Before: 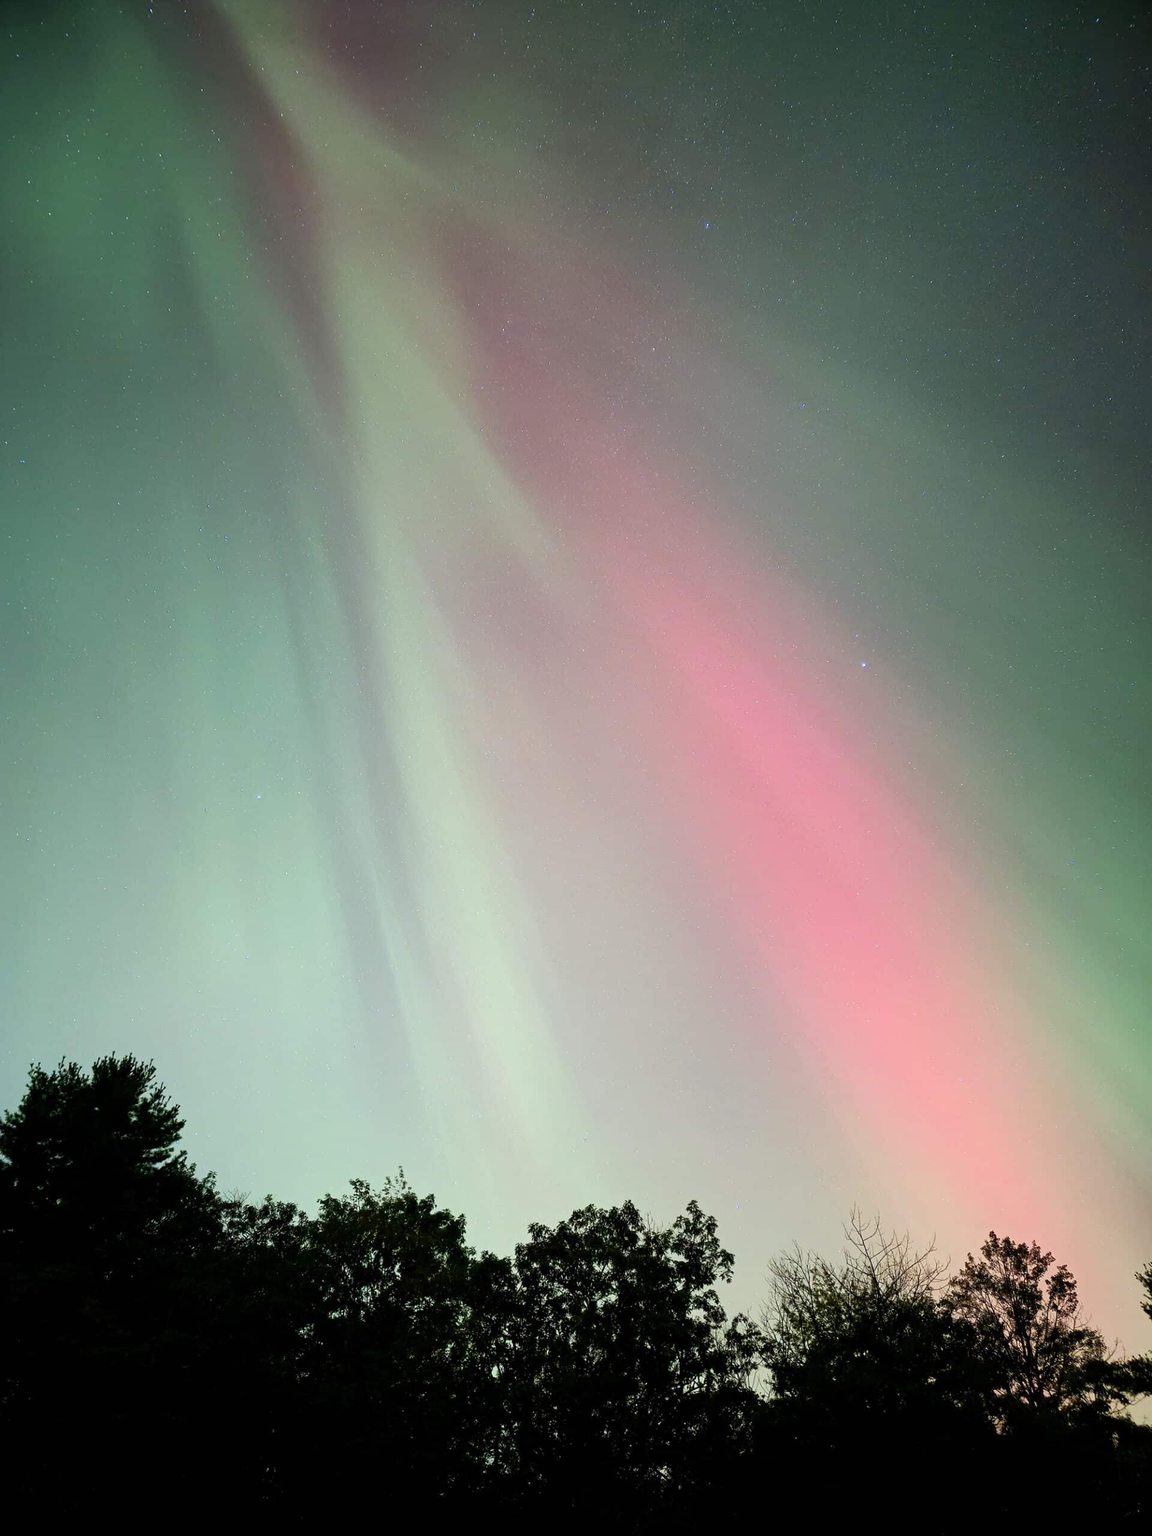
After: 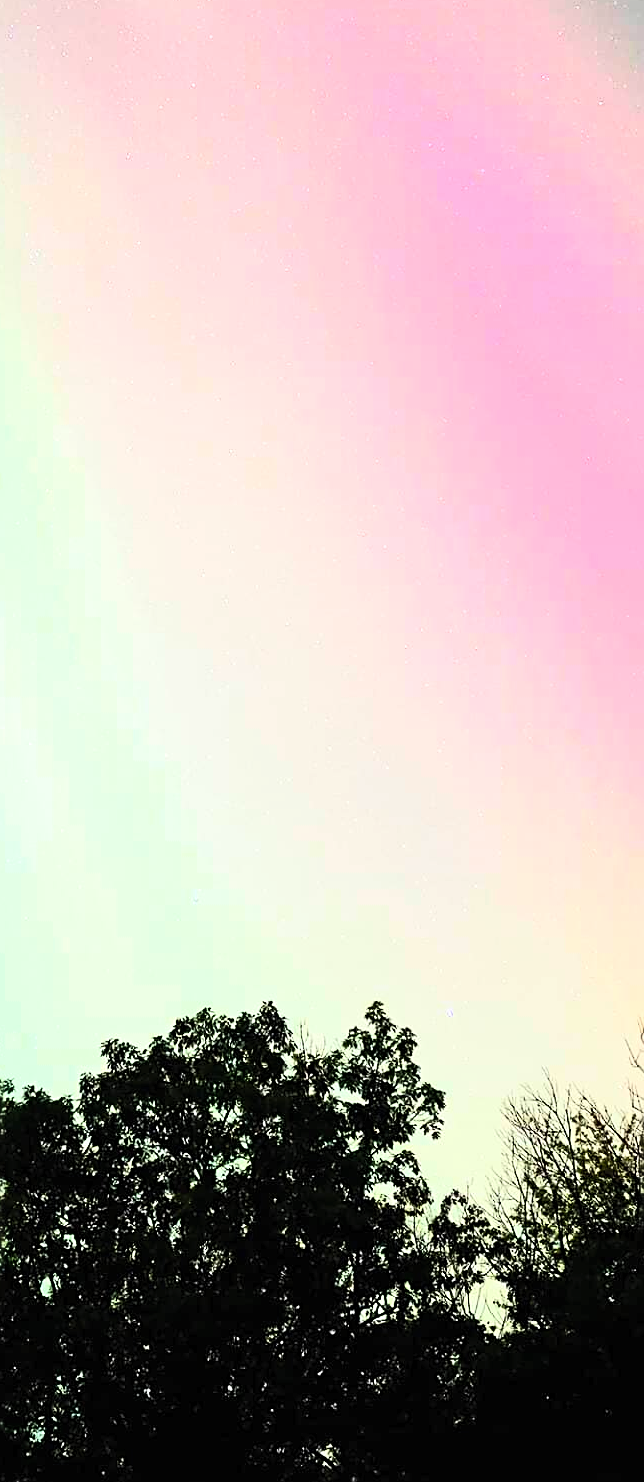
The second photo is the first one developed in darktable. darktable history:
tone equalizer: -8 EV -0.782 EV, -7 EV -0.697 EV, -6 EV -0.563 EV, -5 EV -0.408 EV, -3 EV 0.381 EV, -2 EV 0.6 EV, -1 EV 0.693 EV, +0 EV 0.763 EV, edges refinement/feathering 500, mask exposure compensation -1.57 EV, preserve details no
contrast brightness saturation: contrast 0.238, brightness 0.261, saturation 0.391
sharpen: on, module defaults
crop: left 40.602%, top 39.034%, right 25.832%, bottom 3.037%
